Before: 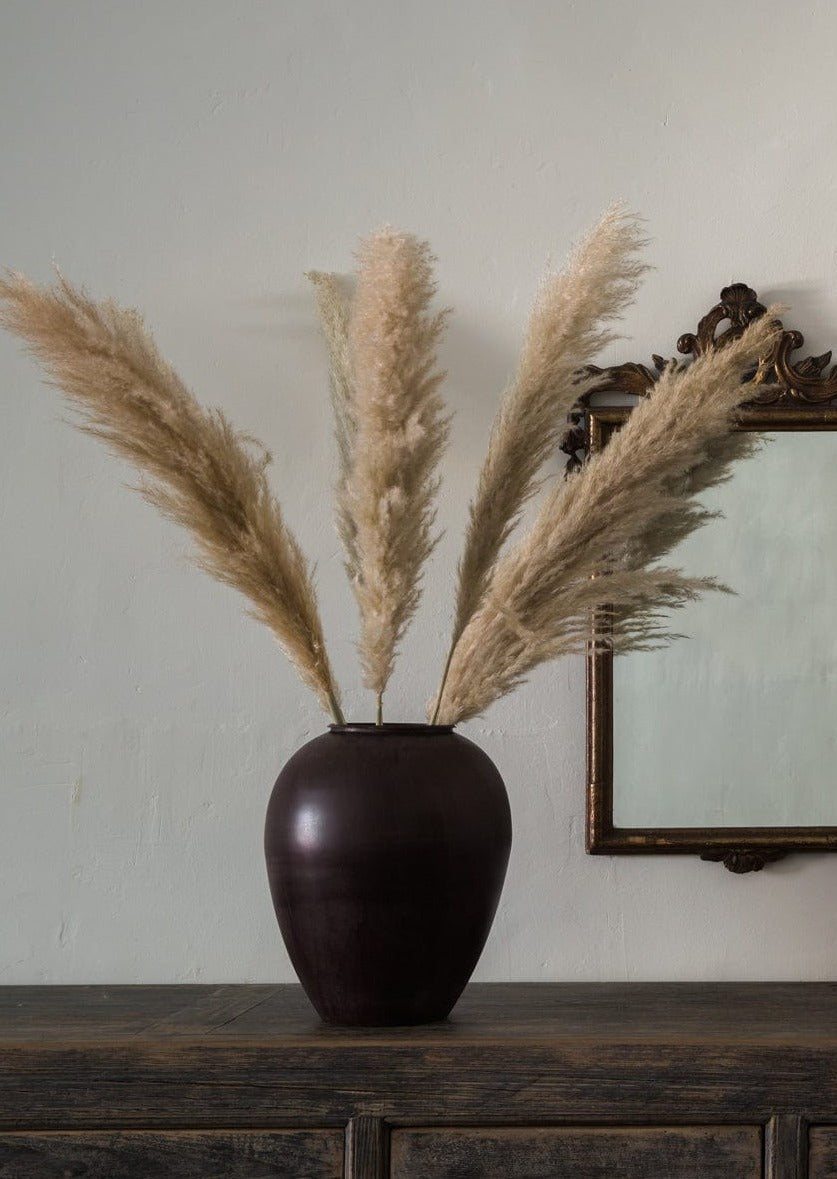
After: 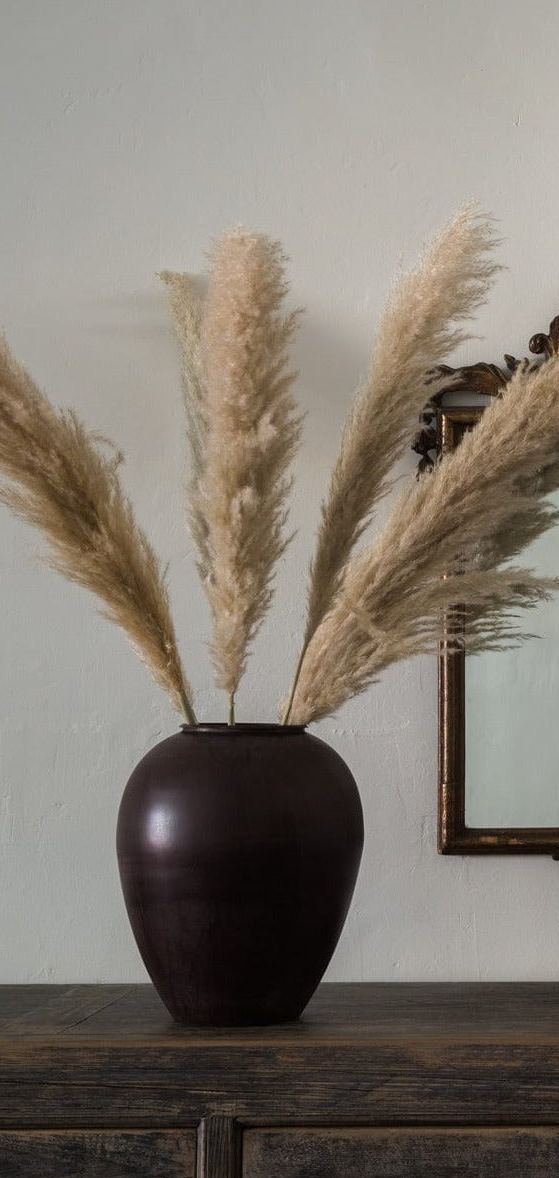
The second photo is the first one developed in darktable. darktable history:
crop and rotate: left 17.791%, right 15.357%
